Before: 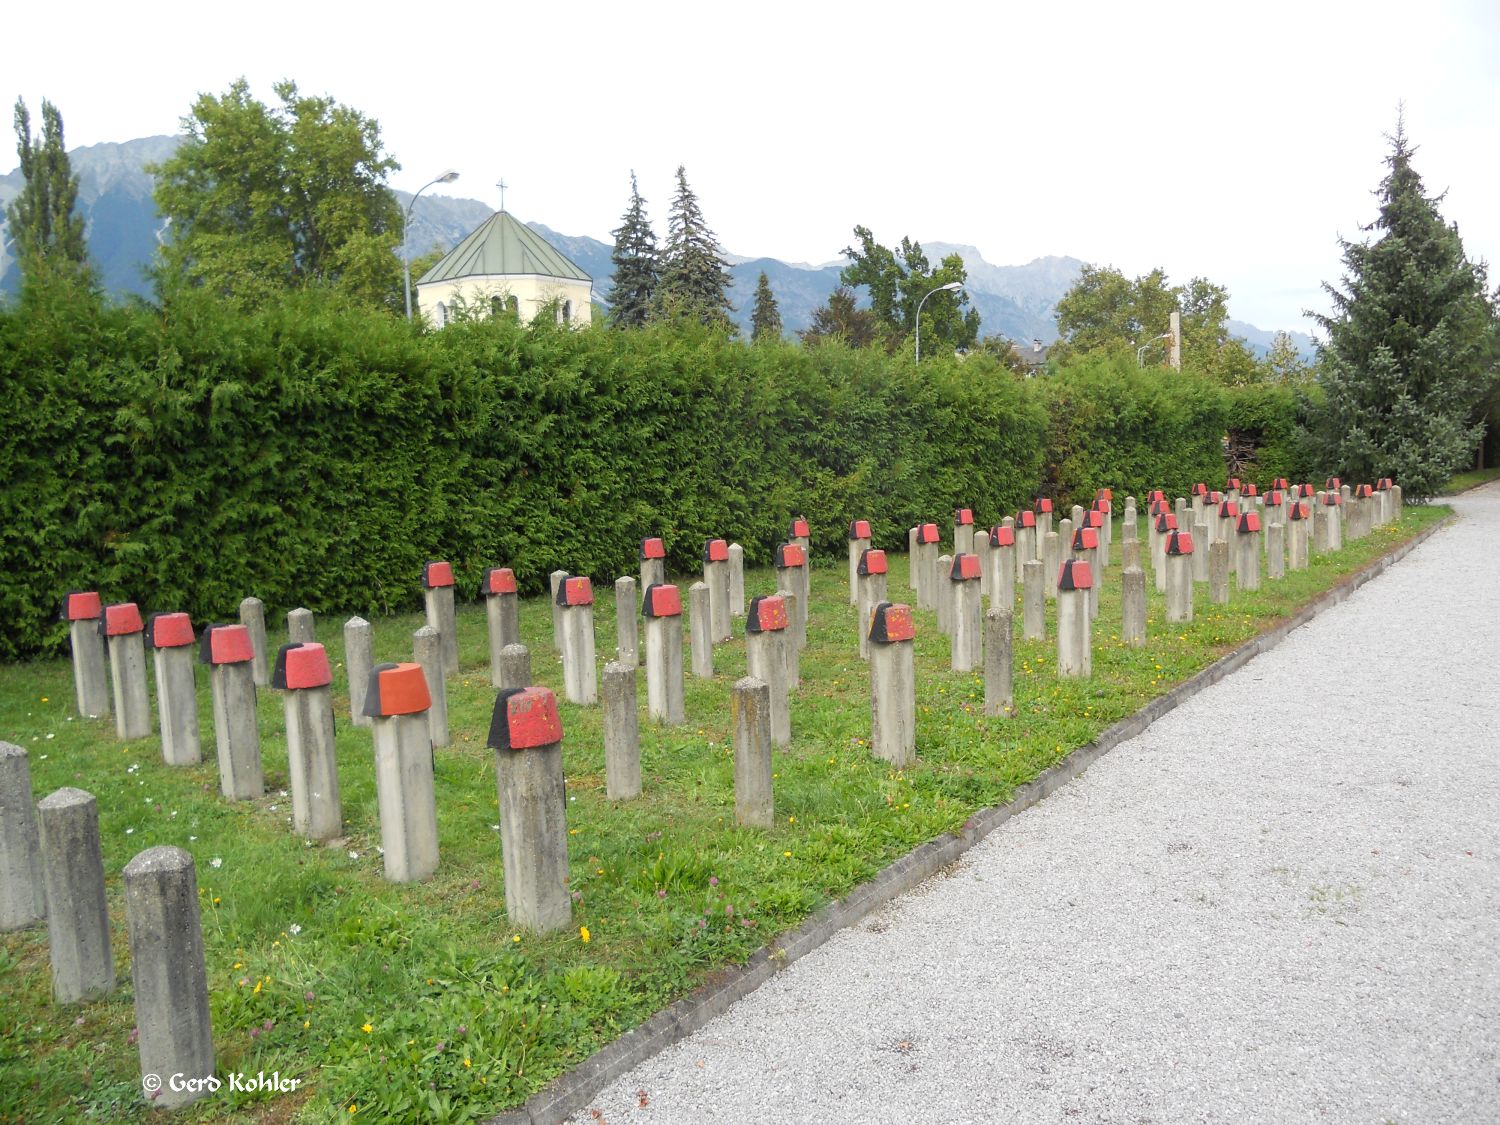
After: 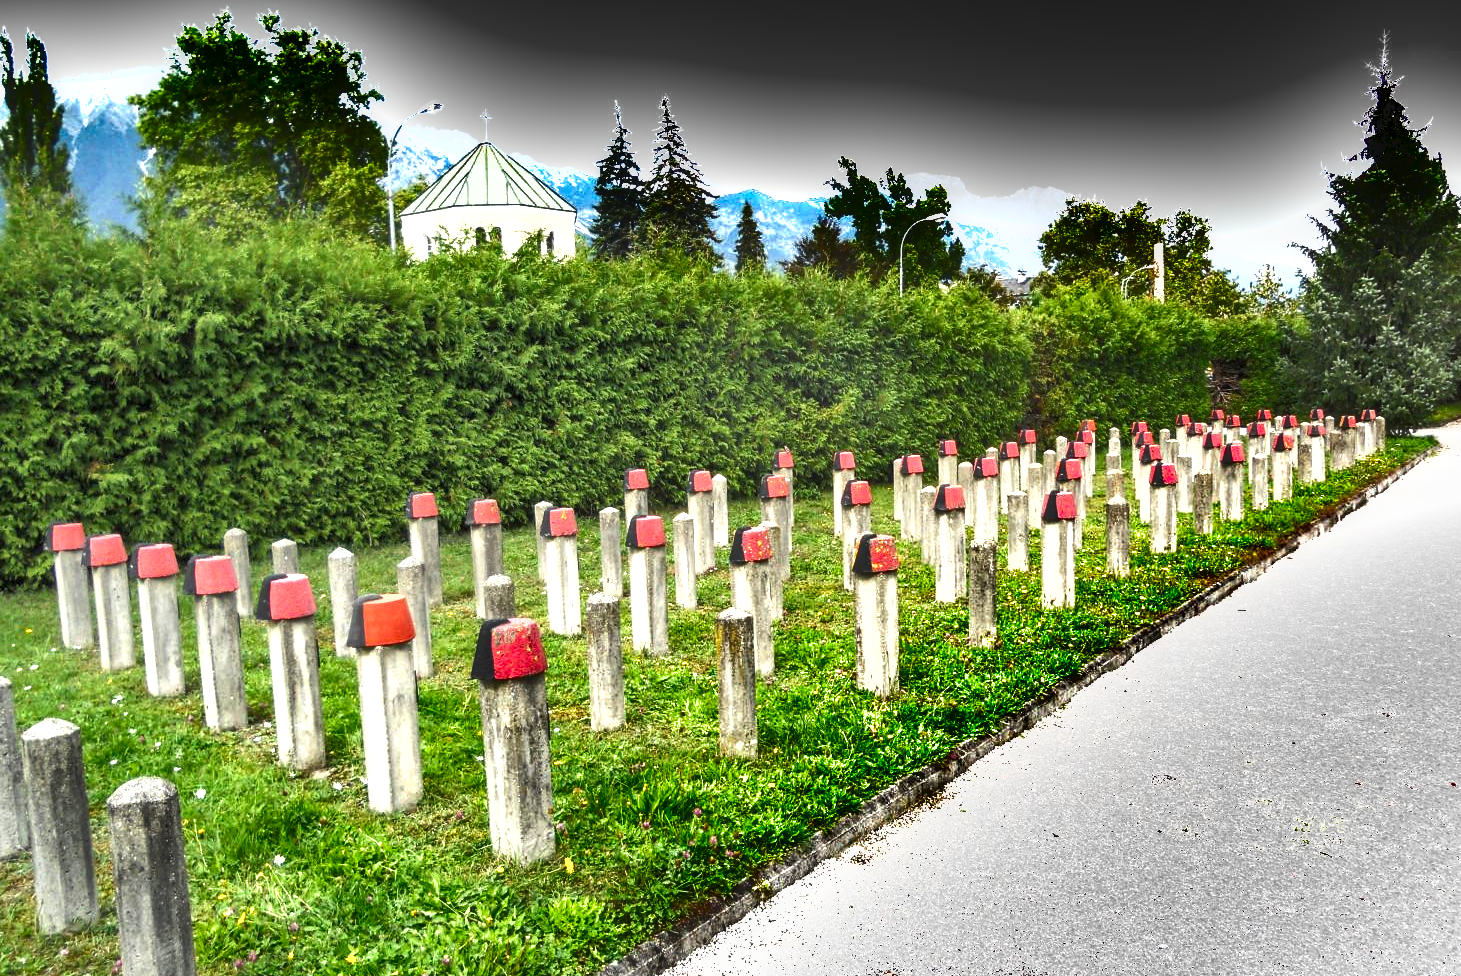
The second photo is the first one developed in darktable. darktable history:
exposure: black level correction 0, exposure 1.195 EV, compensate highlight preservation false
crop: left 1.086%, top 6.172%, right 1.513%, bottom 7.031%
shadows and highlights: shadows 24.54, highlights -77.13, soften with gaussian
haze removal: strength 0.299, distance 0.243, compatibility mode true, adaptive false
local contrast: on, module defaults
